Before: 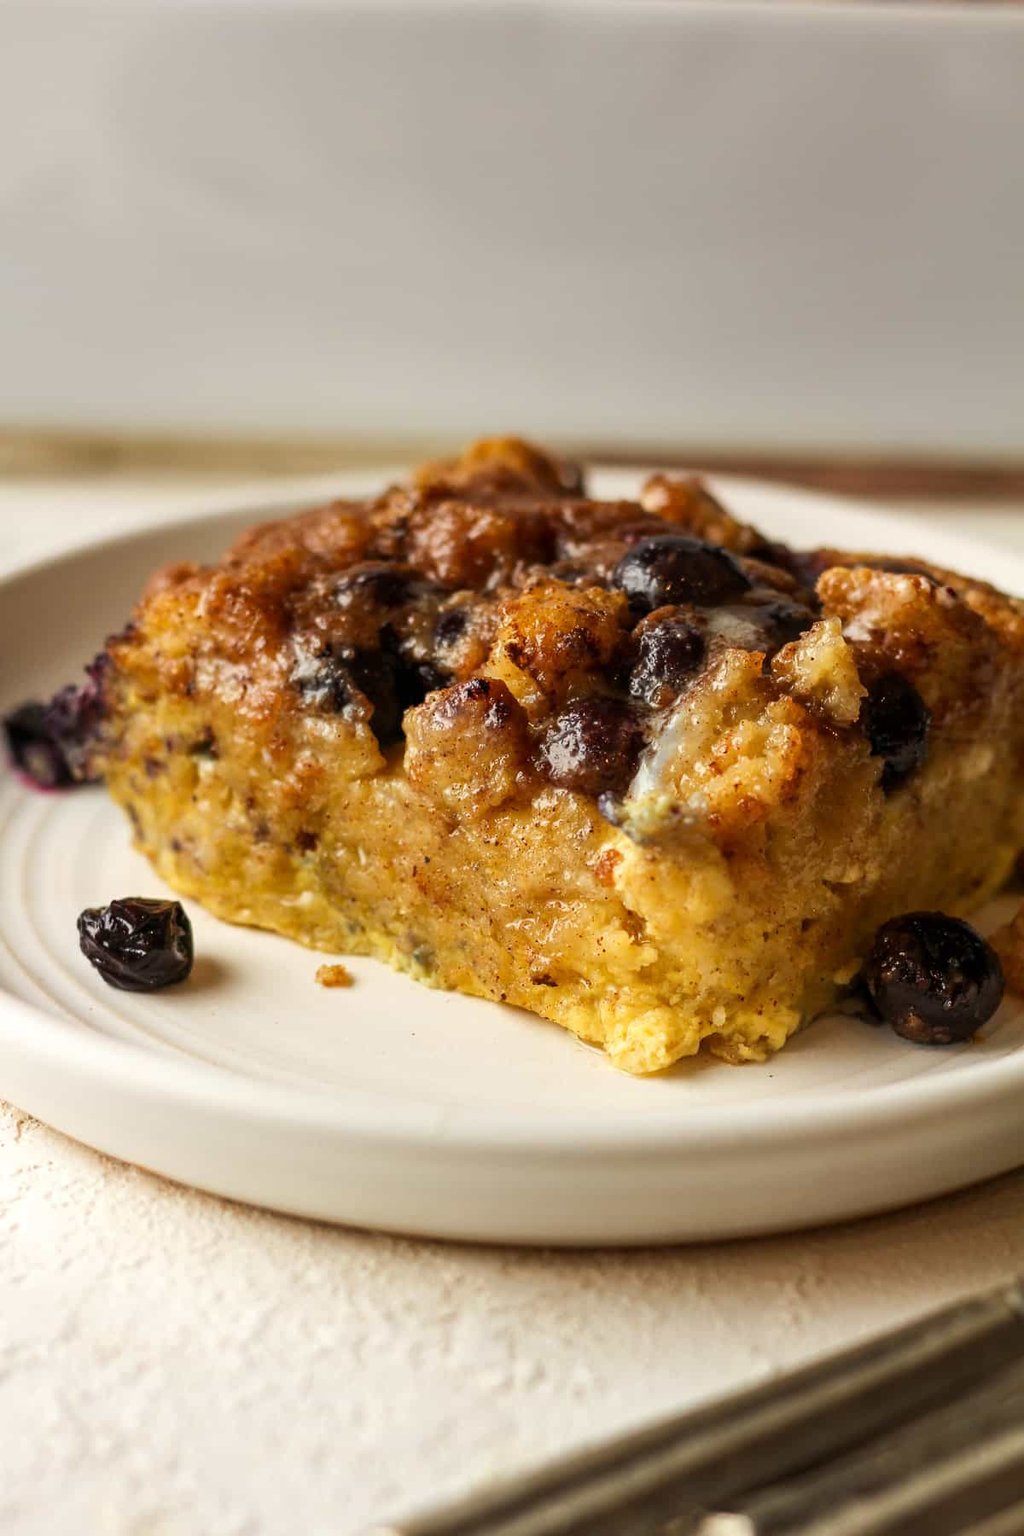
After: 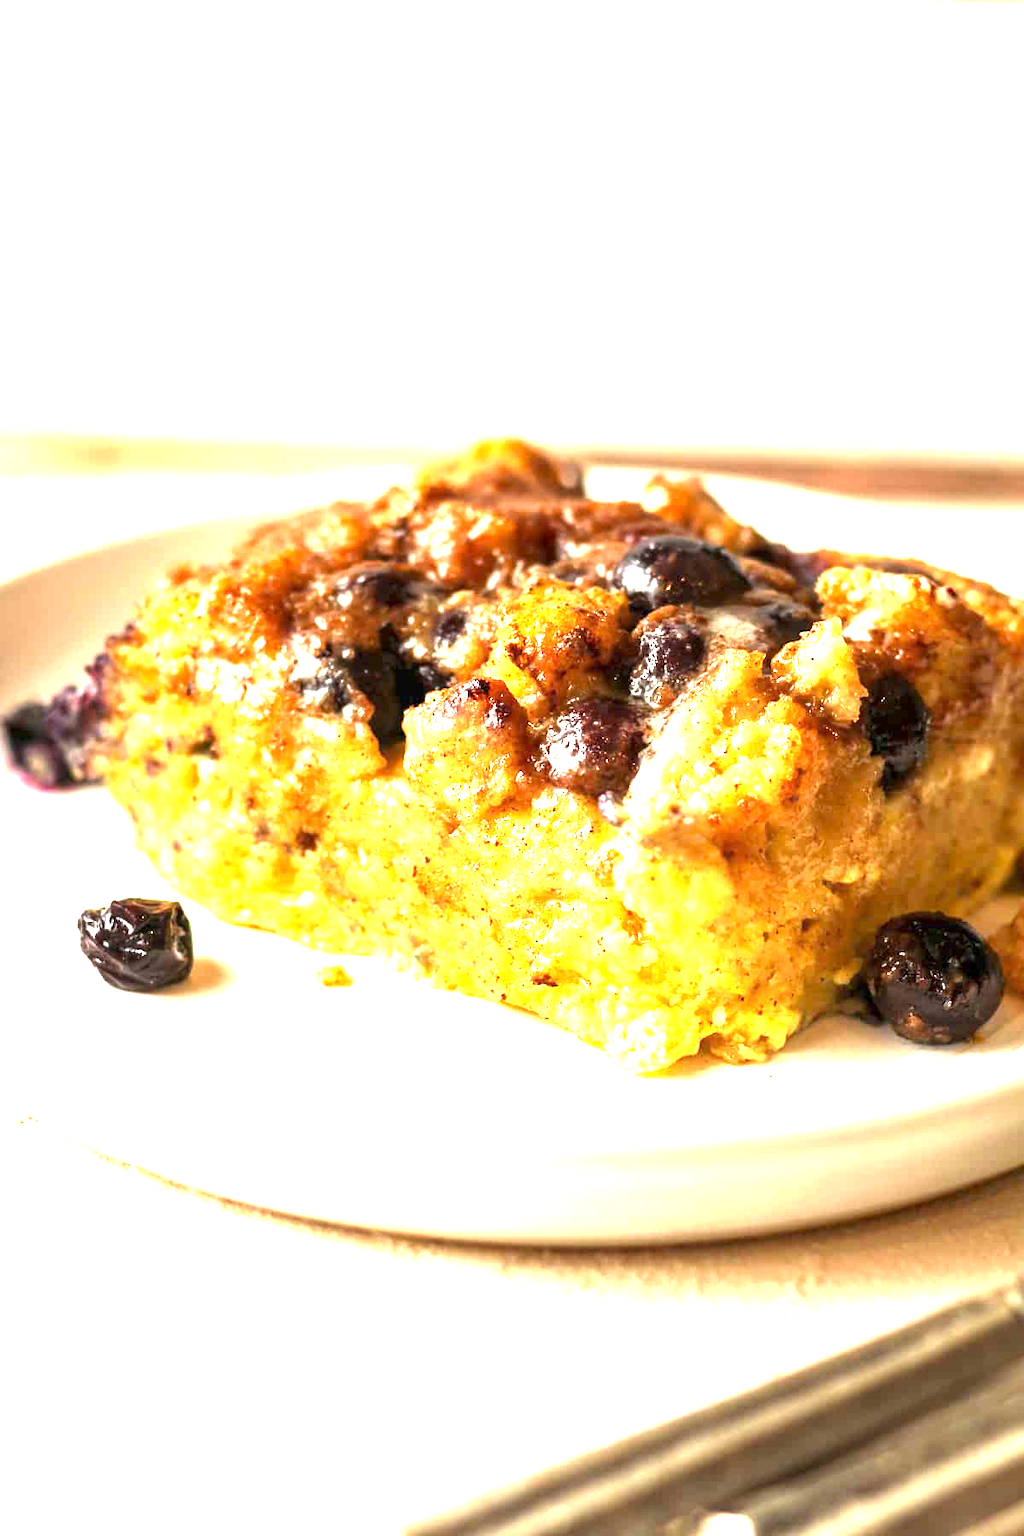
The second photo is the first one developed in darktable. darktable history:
exposure: exposure 2.196 EV, compensate highlight preservation false
